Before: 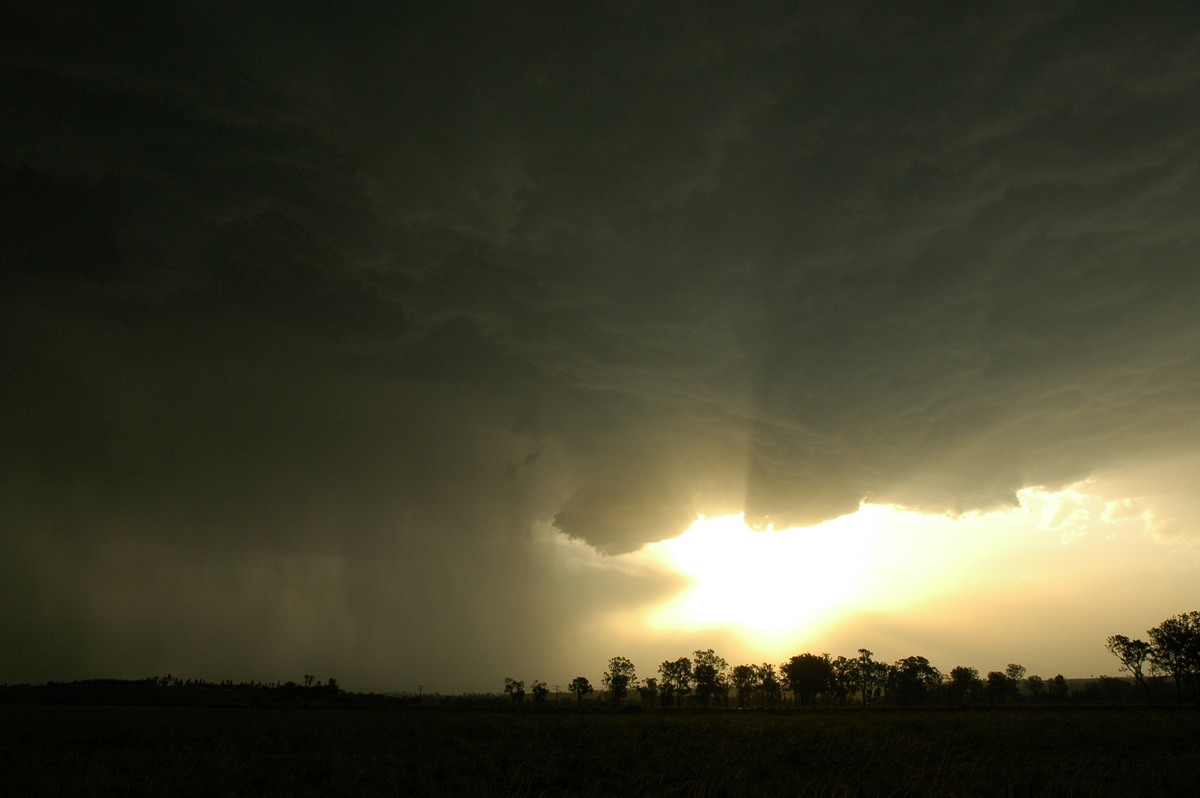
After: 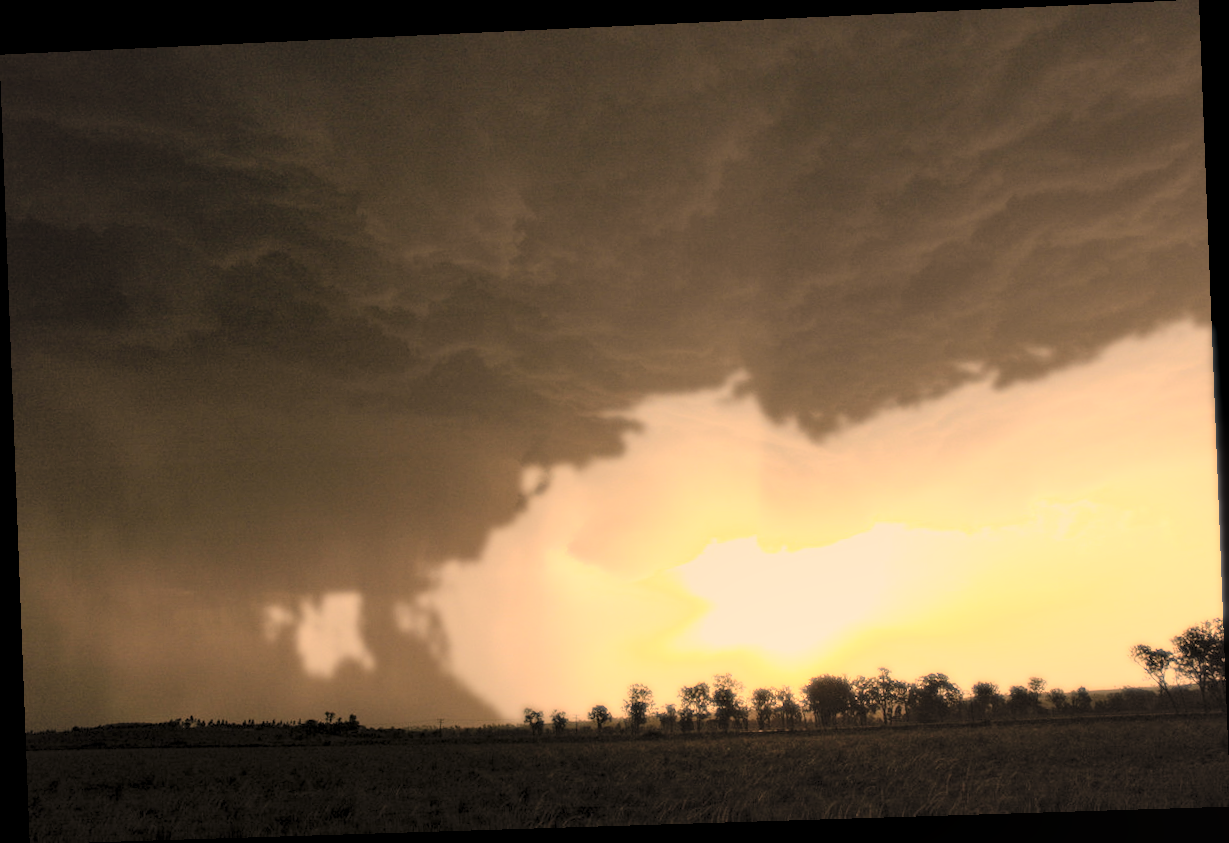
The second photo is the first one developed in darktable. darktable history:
contrast brightness saturation: contrast 0.1, brightness 0.3, saturation 0.14
bloom: size 0%, threshold 54.82%, strength 8.31%
rotate and perspective: rotation -2.22°, lens shift (horizontal) -0.022, automatic cropping off
color correction: highlights a* 40, highlights b* 40, saturation 0.69
local contrast: detail 150%
